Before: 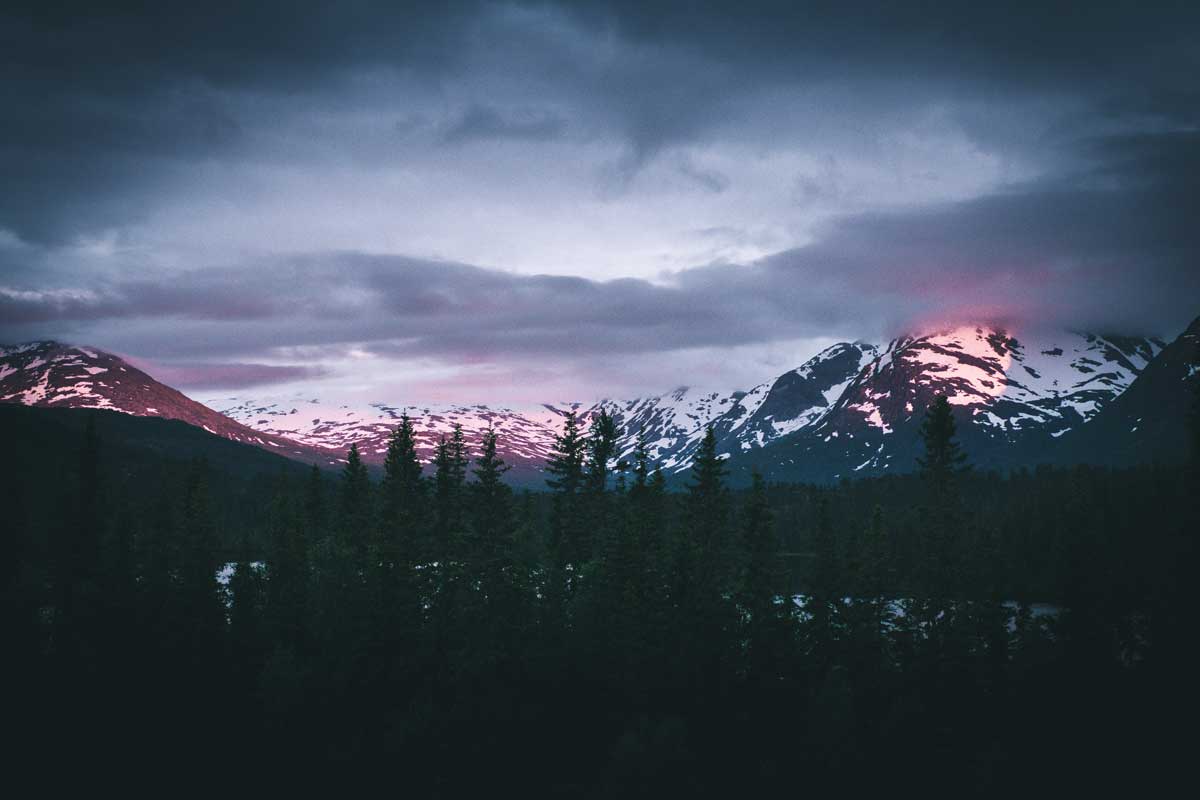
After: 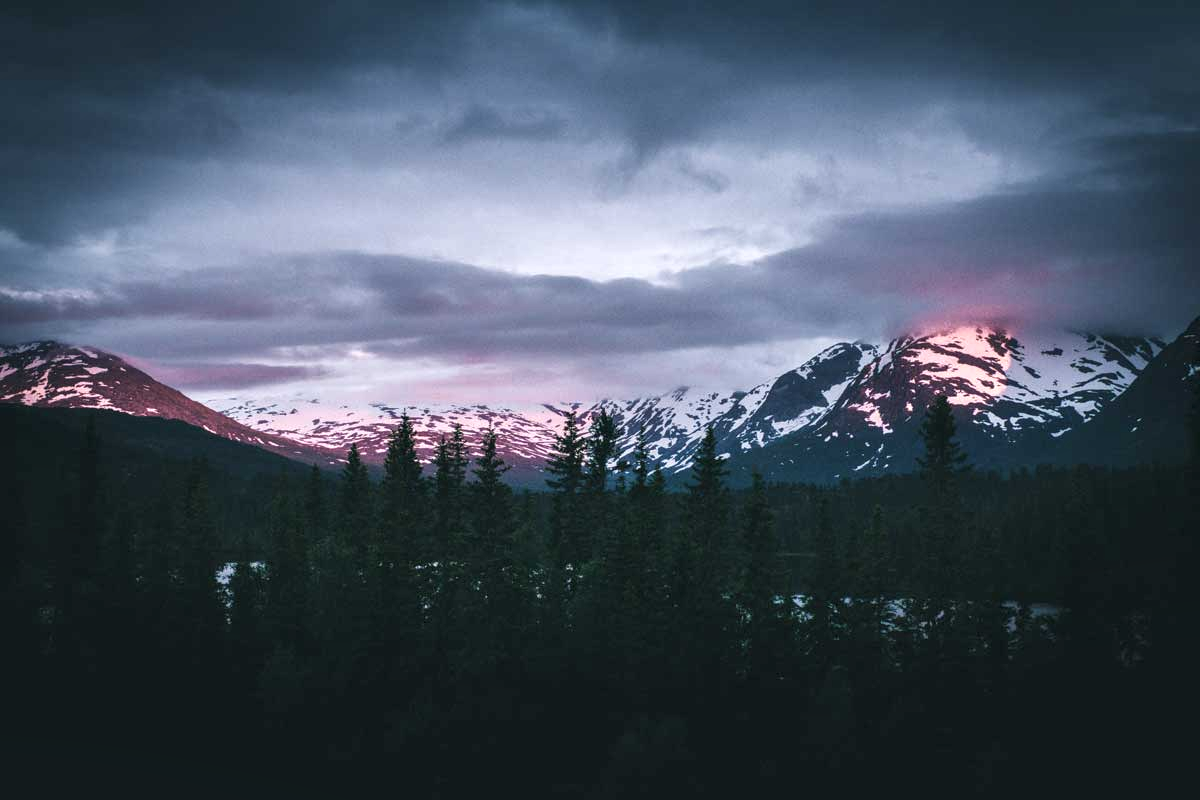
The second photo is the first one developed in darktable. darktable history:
local contrast: highlights 87%, shadows 82%
